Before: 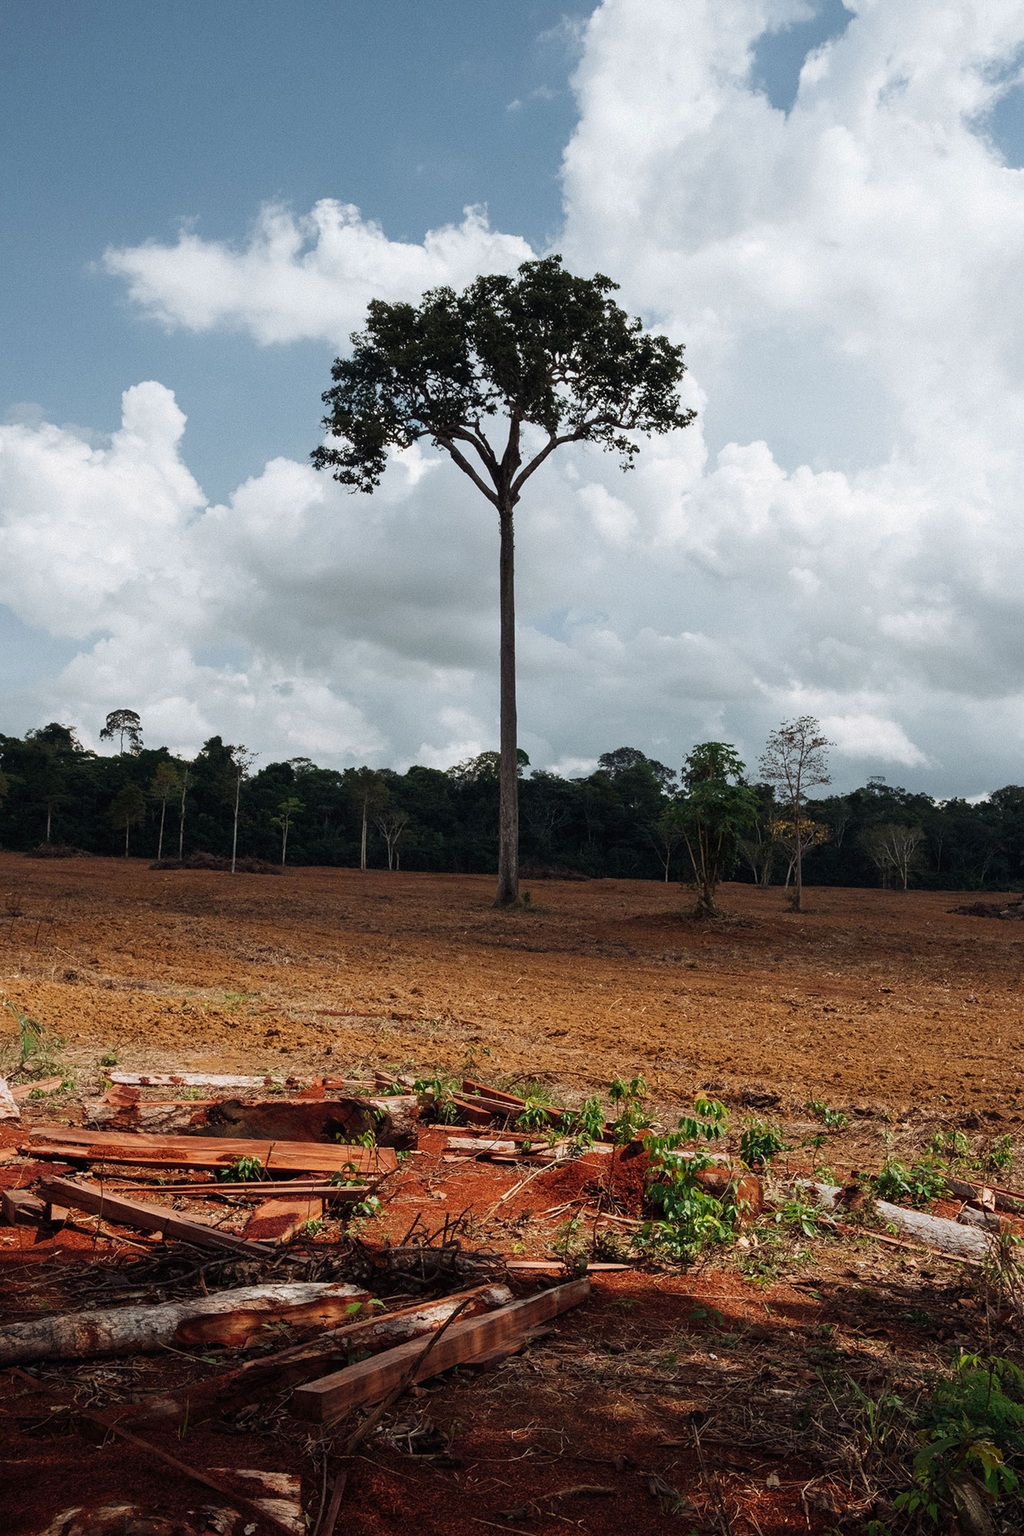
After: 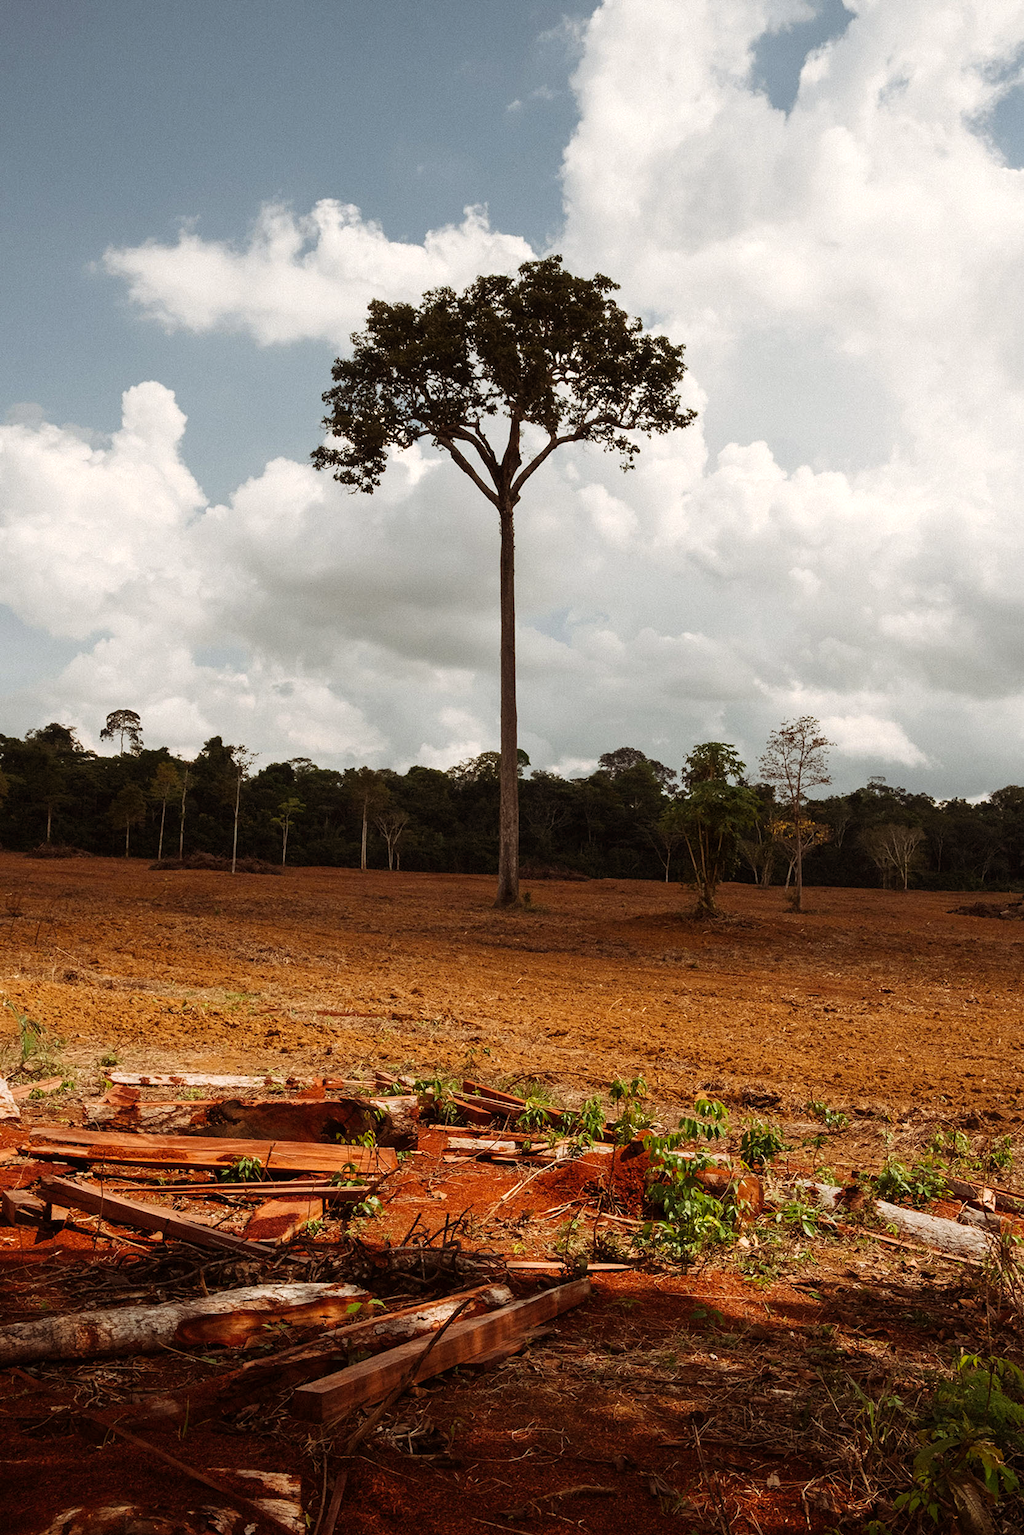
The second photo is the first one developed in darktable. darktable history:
color balance rgb: shadows lift › chroma 4.41%, shadows lift › hue 27°, power › chroma 2.5%, power › hue 70°, highlights gain › chroma 1%, highlights gain › hue 27°, saturation formula JzAzBz (2021)
exposure: exposure 0.15 EV, compensate highlight preservation false
base curve: curves: ch0 [(0, 0) (0.989, 0.992)], preserve colors none
